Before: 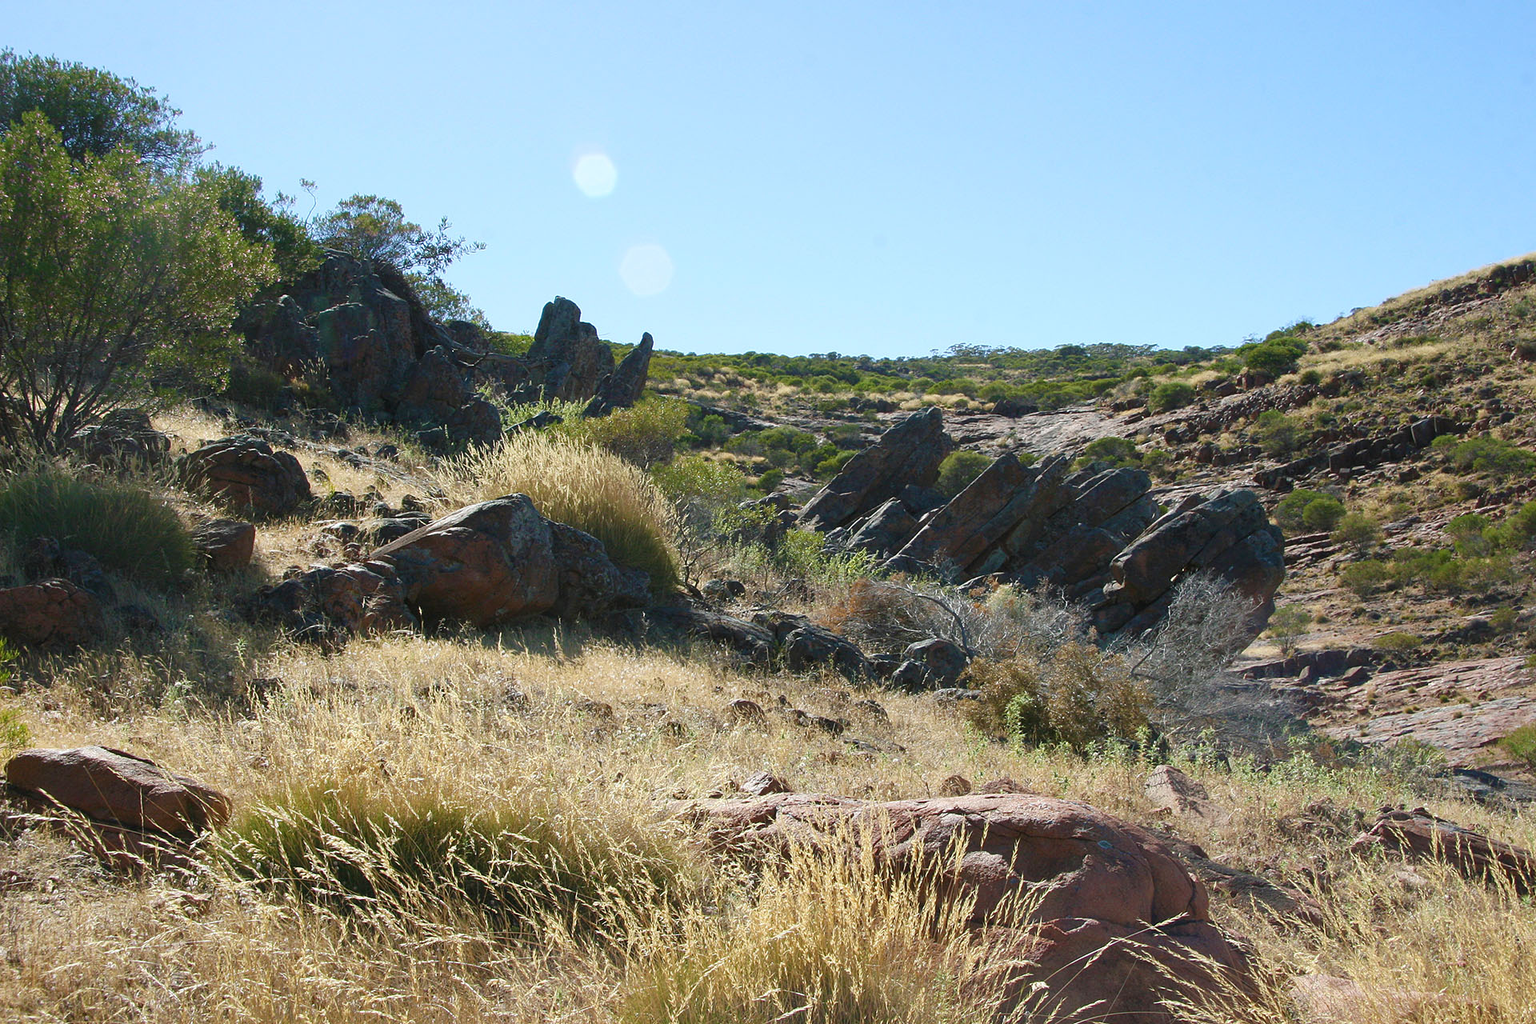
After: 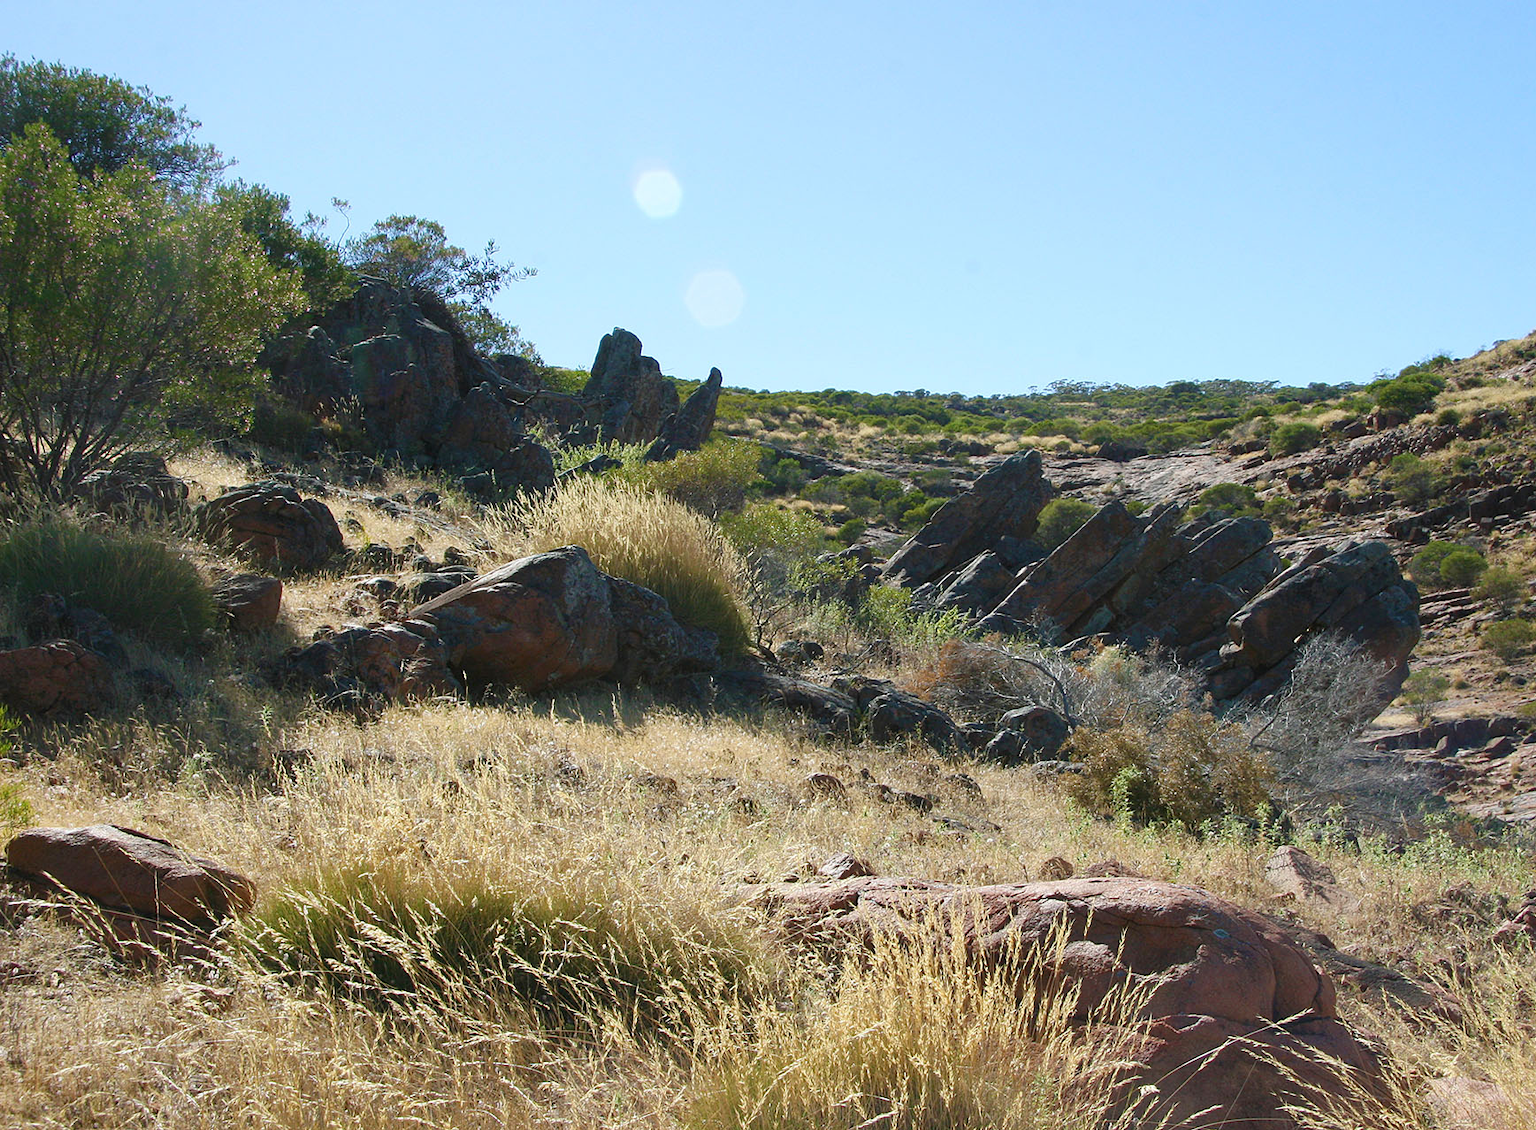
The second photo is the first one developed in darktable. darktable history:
crop: right 9.487%, bottom 0.049%
